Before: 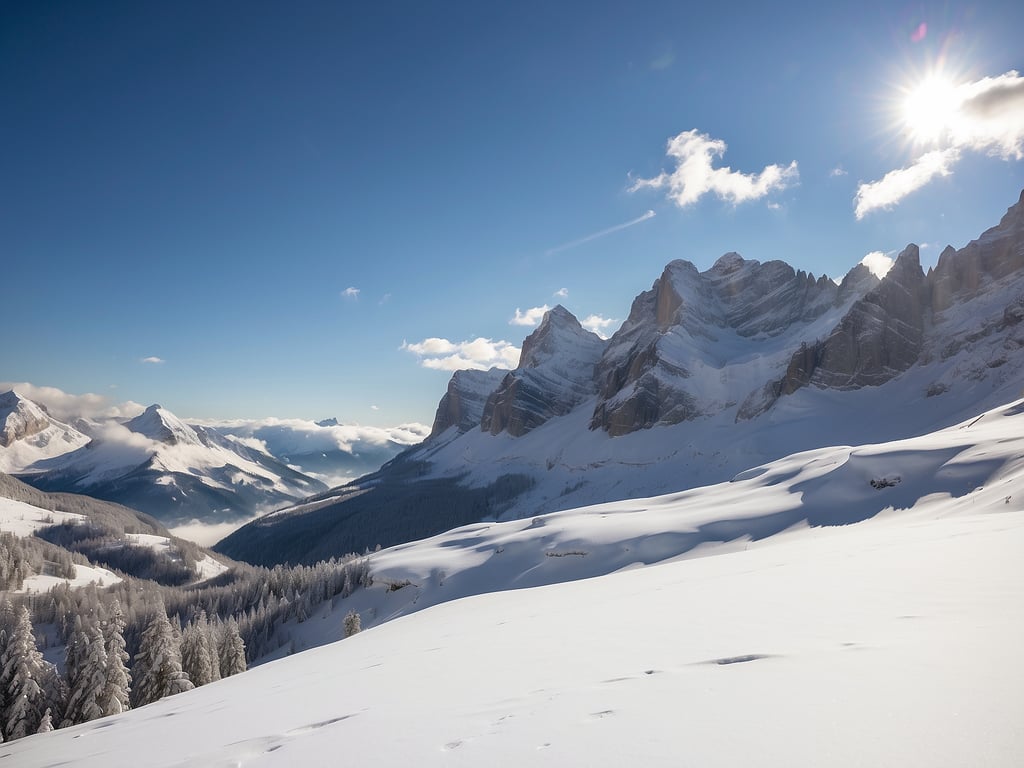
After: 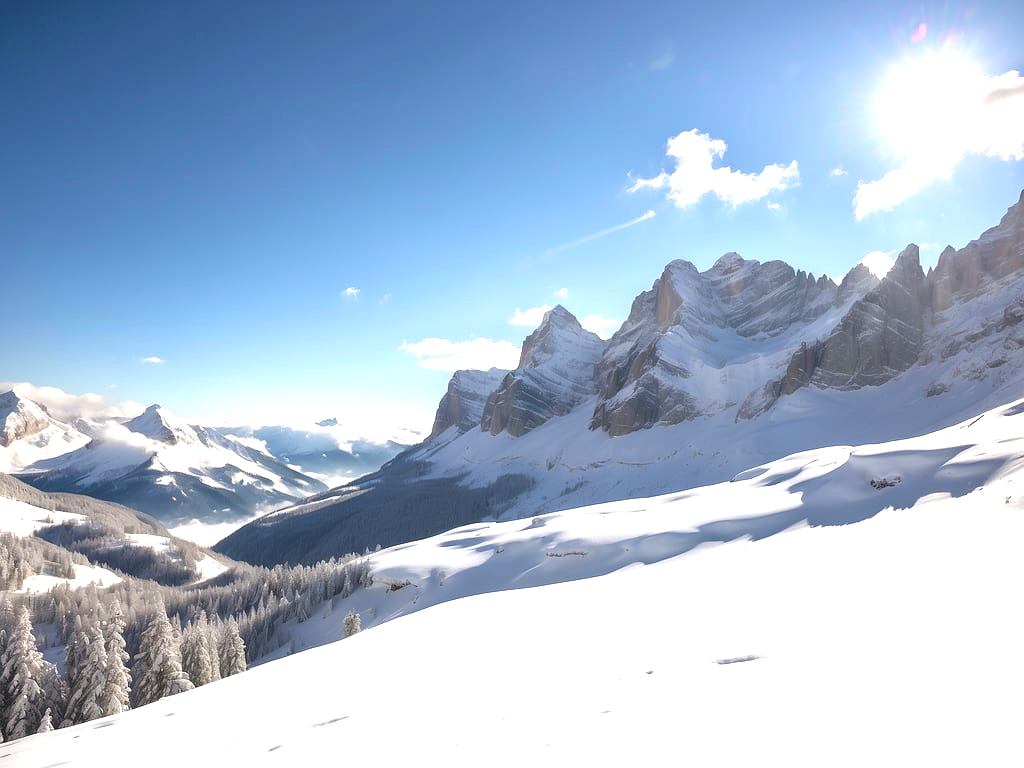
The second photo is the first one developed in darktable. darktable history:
exposure: black level correction -0.005, exposure 1 EV, compensate highlight preservation false
